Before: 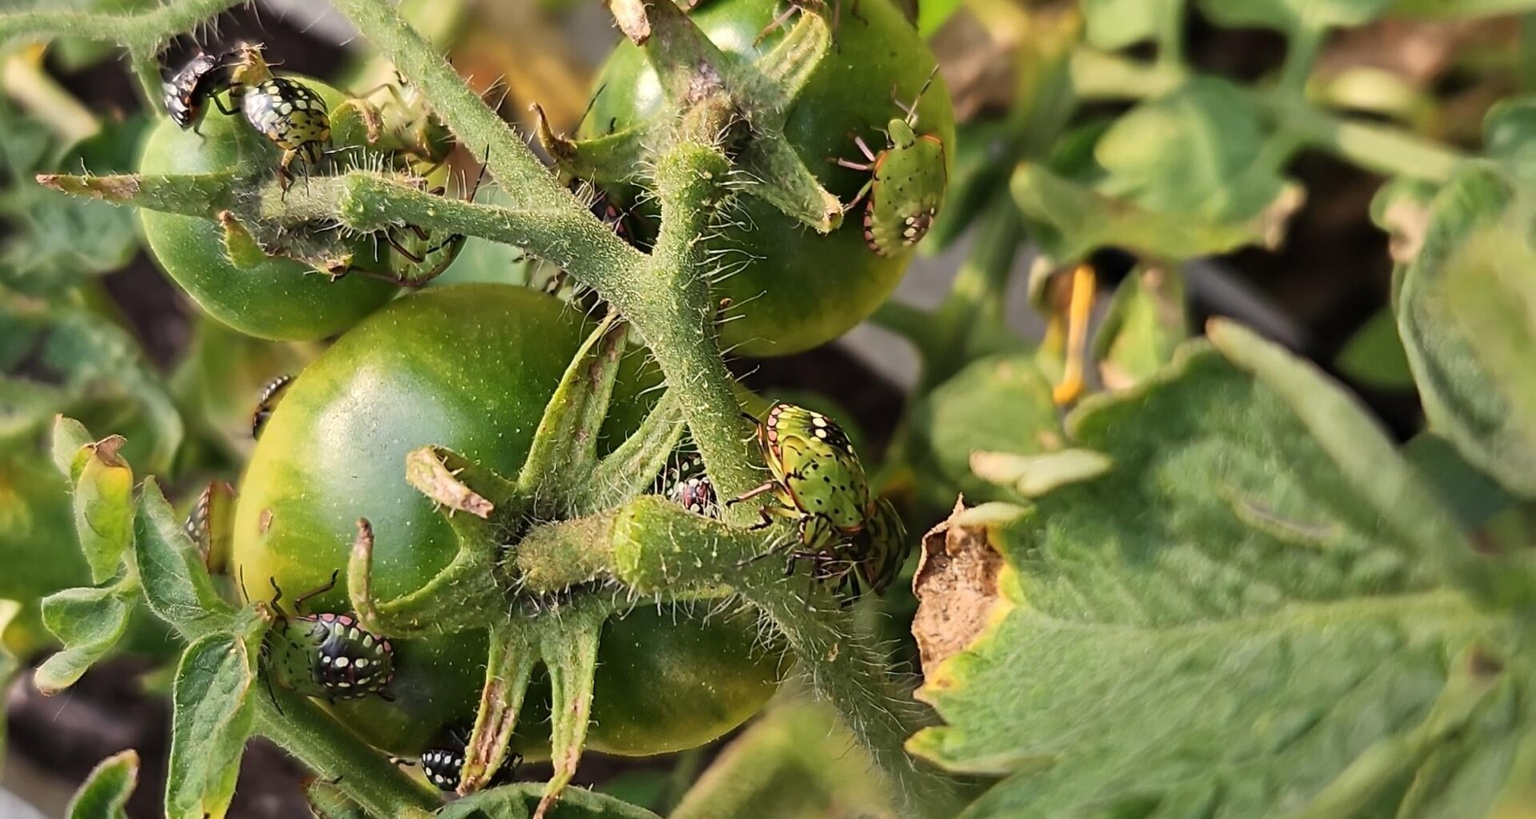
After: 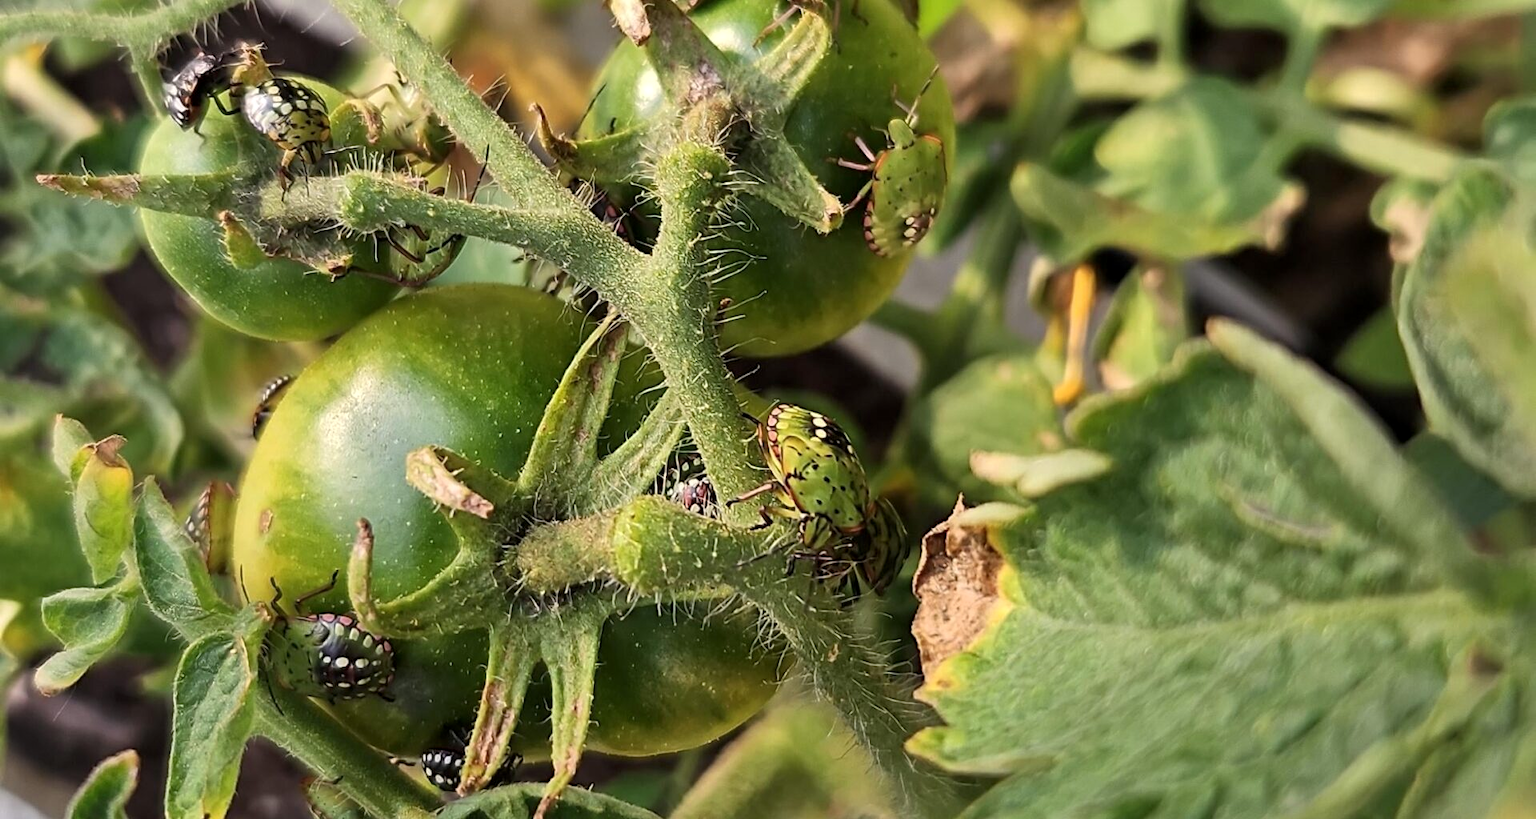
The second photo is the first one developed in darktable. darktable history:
vignetting: fall-off start 100%, brightness 0.05, saturation 0
local contrast: highlights 100%, shadows 100%, detail 120%, midtone range 0.2
